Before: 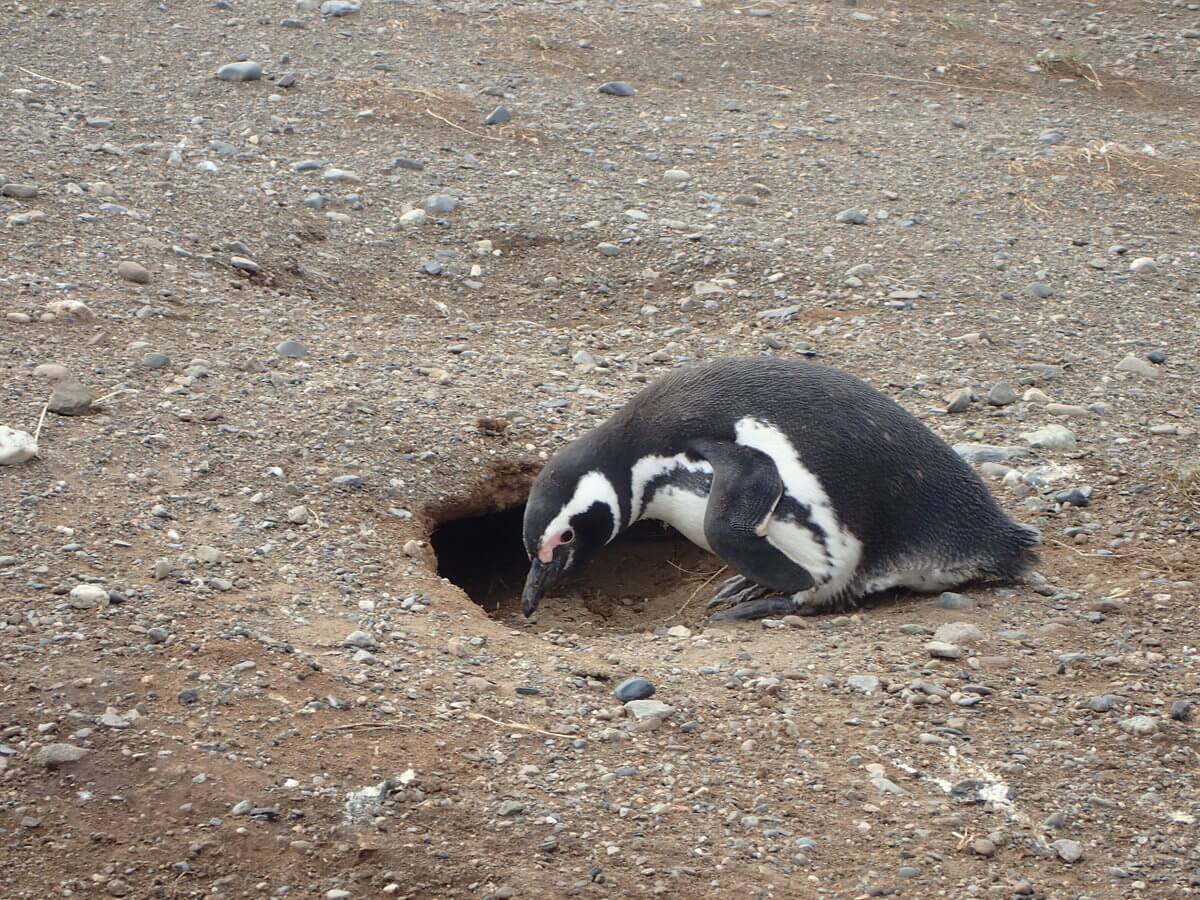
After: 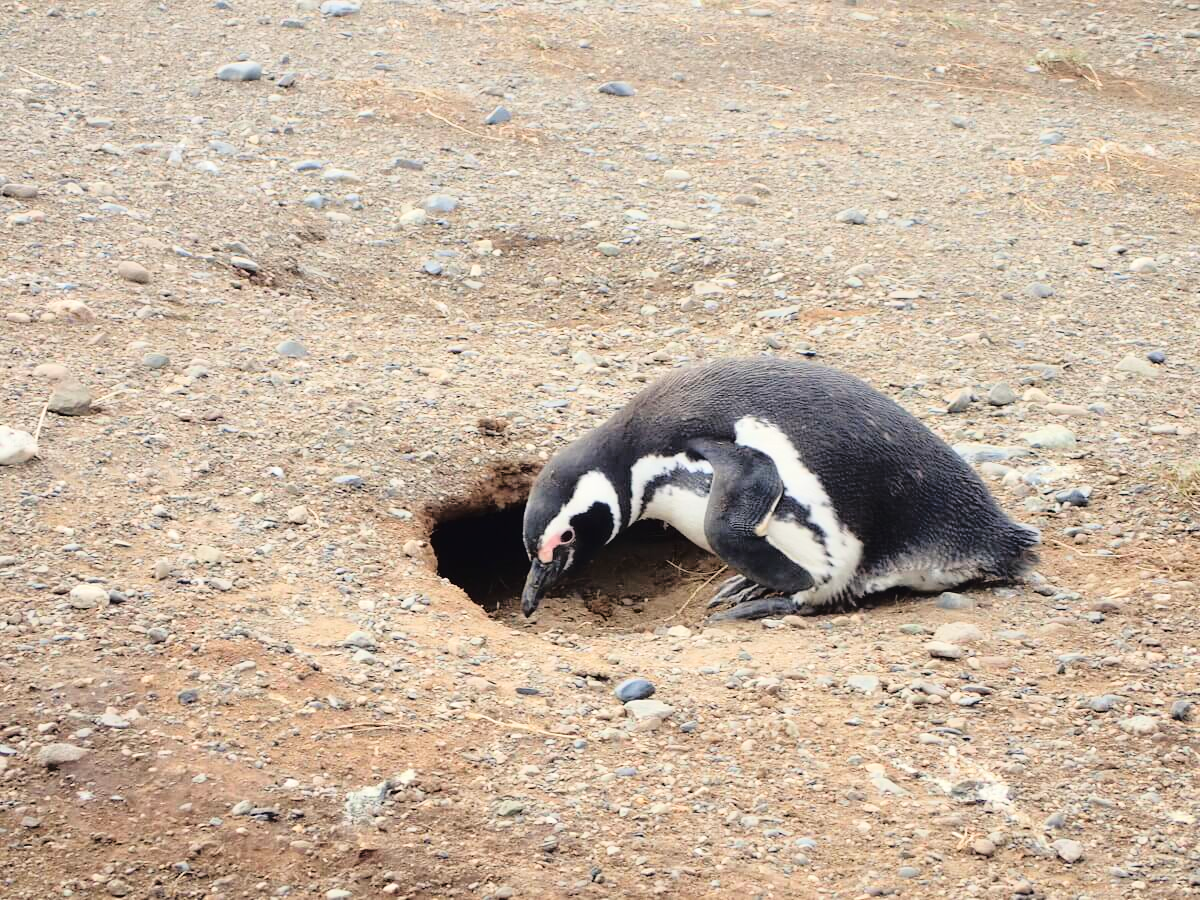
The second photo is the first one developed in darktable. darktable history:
tone equalizer: -8 EV -0.417 EV, -7 EV -0.366 EV, -6 EV -0.326 EV, -5 EV -0.243 EV, -3 EV 0.191 EV, -2 EV 0.32 EV, -1 EV 0.41 EV, +0 EV 0.433 EV
tone curve: curves: ch0 [(0, 0.013) (0.129, 0.1) (0.291, 0.375) (0.46, 0.576) (0.667, 0.78) (0.851, 0.903) (0.997, 0.951)]; ch1 [(0, 0) (0.353, 0.344) (0.45, 0.46) (0.498, 0.495) (0.528, 0.531) (0.563, 0.566) (0.592, 0.609) (0.657, 0.672) (1, 1)]; ch2 [(0, 0) (0.333, 0.346) (0.375, 0.375) (0.427, 0.44) (0.5, 0.501) (0.505, 0.505) (0.544, 0.573) (0.576, 0.615) (0.612, 0.644) (0.66, 0.715) (1, 1)], color space Lab, linked channels, preserve colors none
color correction: highlights a* 0.949, highlights b* 2.84, saturation 1.07
